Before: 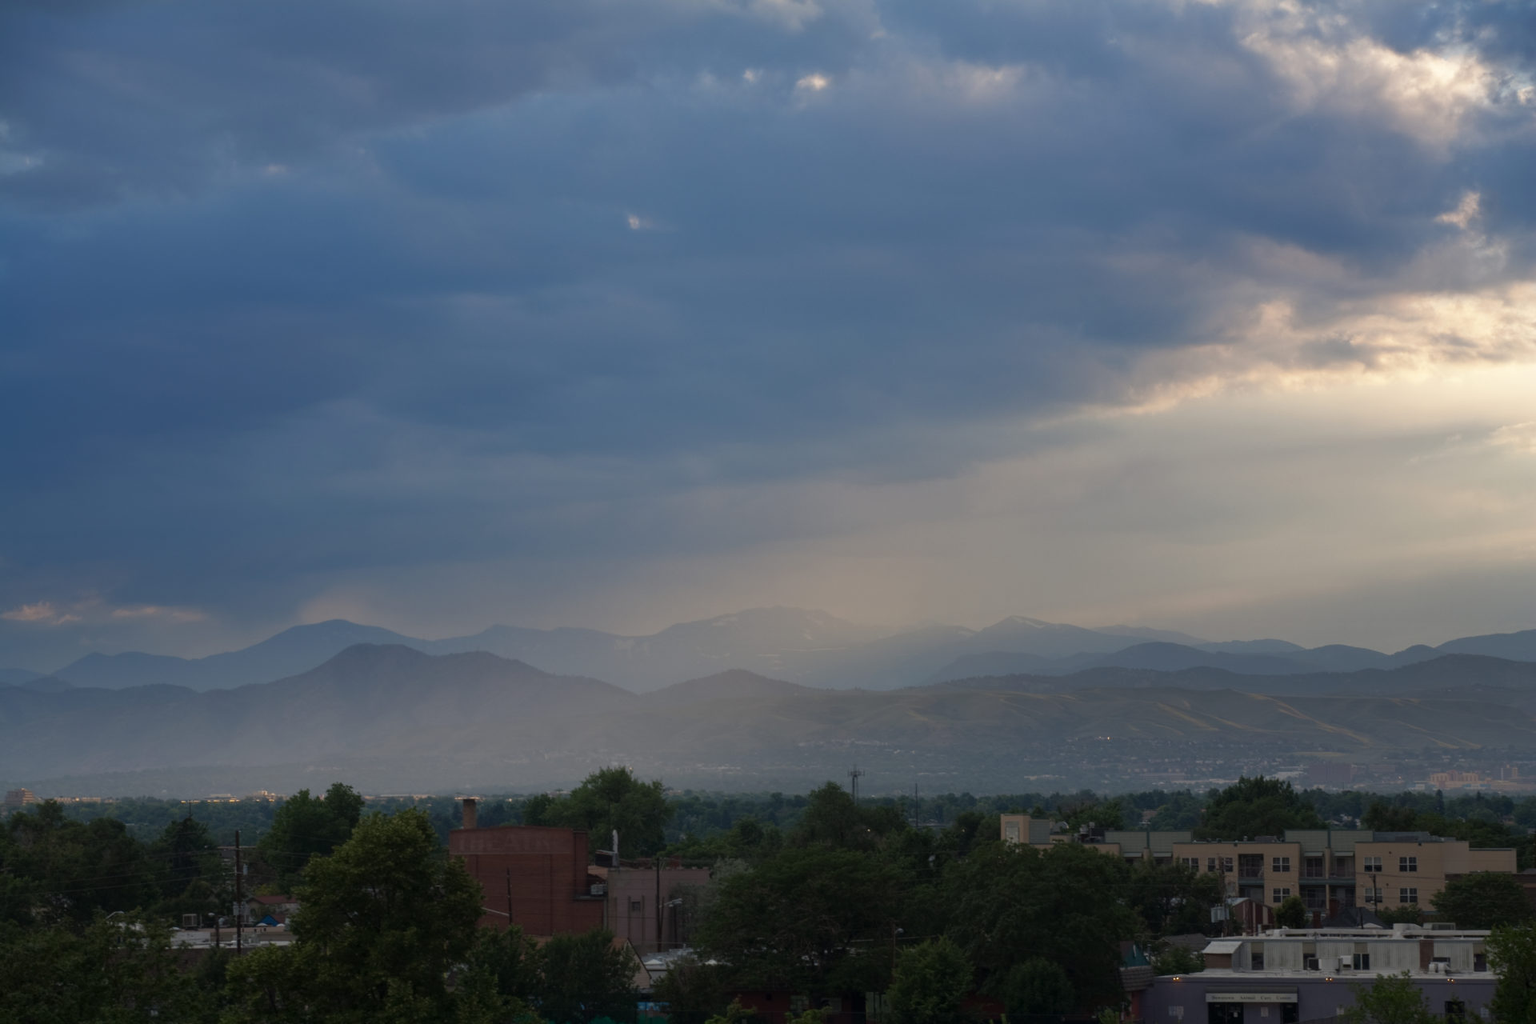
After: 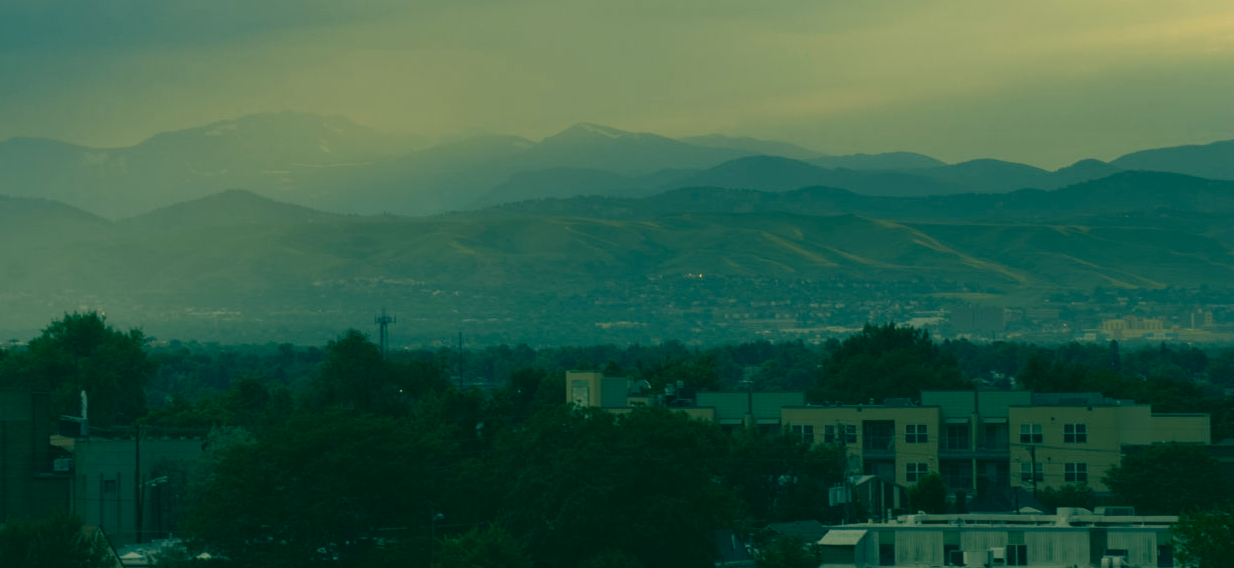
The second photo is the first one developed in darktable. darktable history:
tone equalizer: edges refinement/feathering 500, mask exposure compensation -1.57 EV, preserve details no
color correction: highlights a* 2.05, highlights b* 33.95, shadows a* -36.71, shadows b* -6.24
crop and rotate: left 35.703%, top 50.612%, bottom 4.943%
